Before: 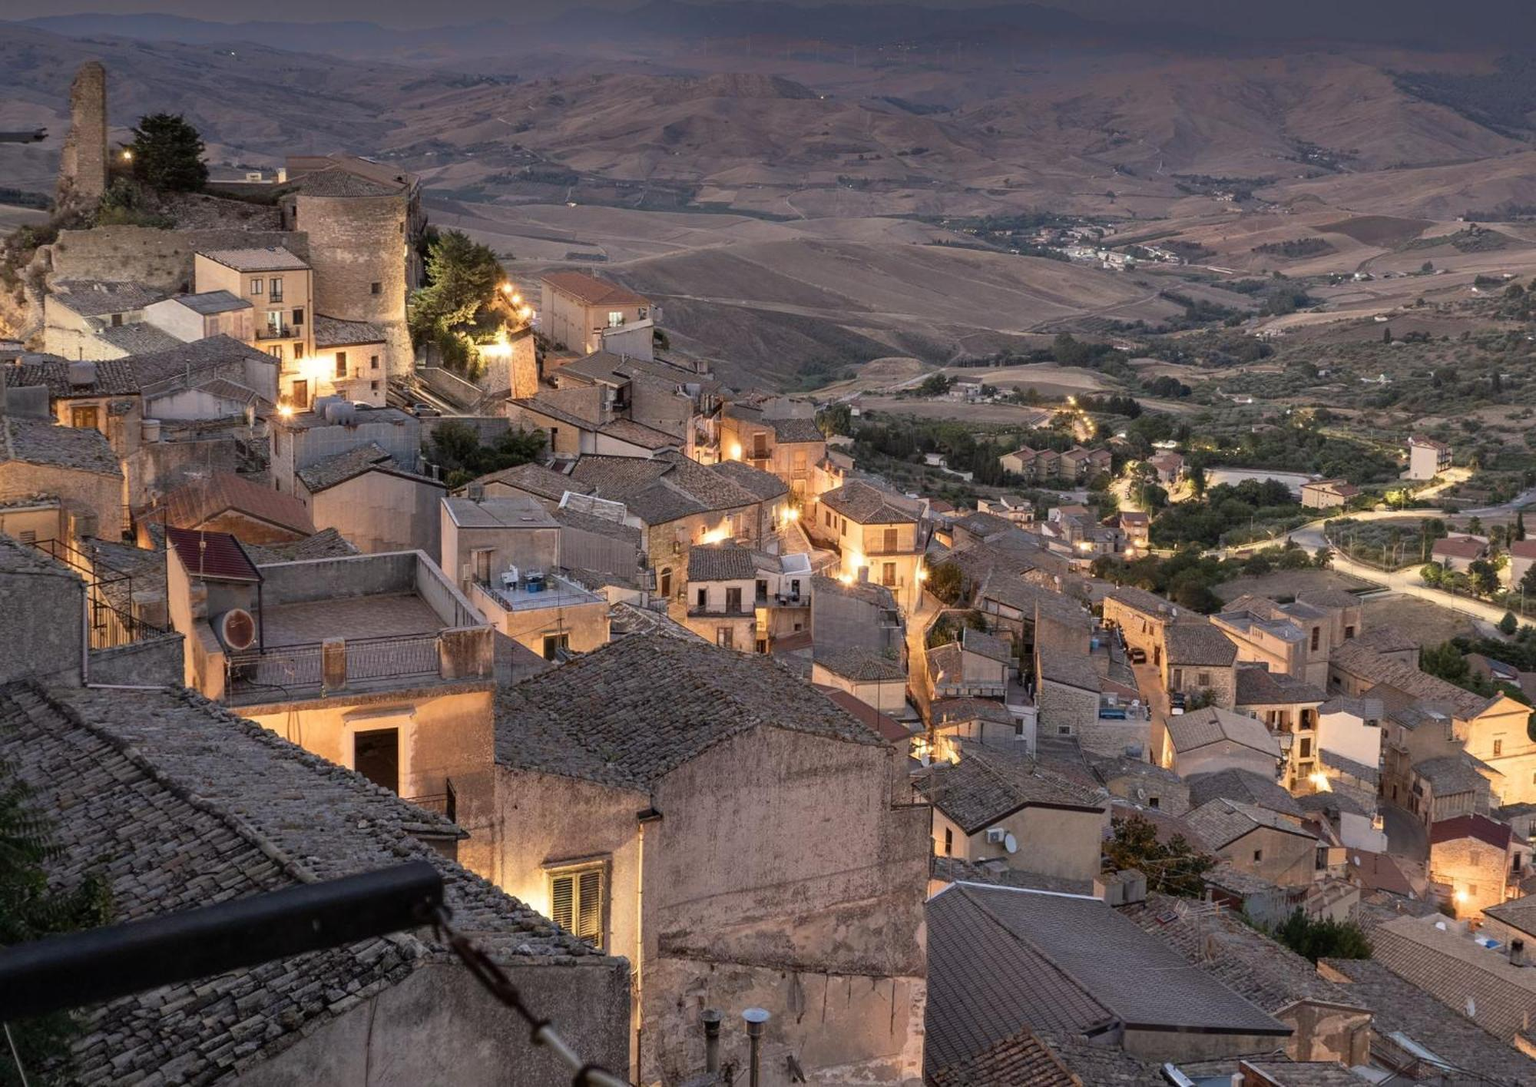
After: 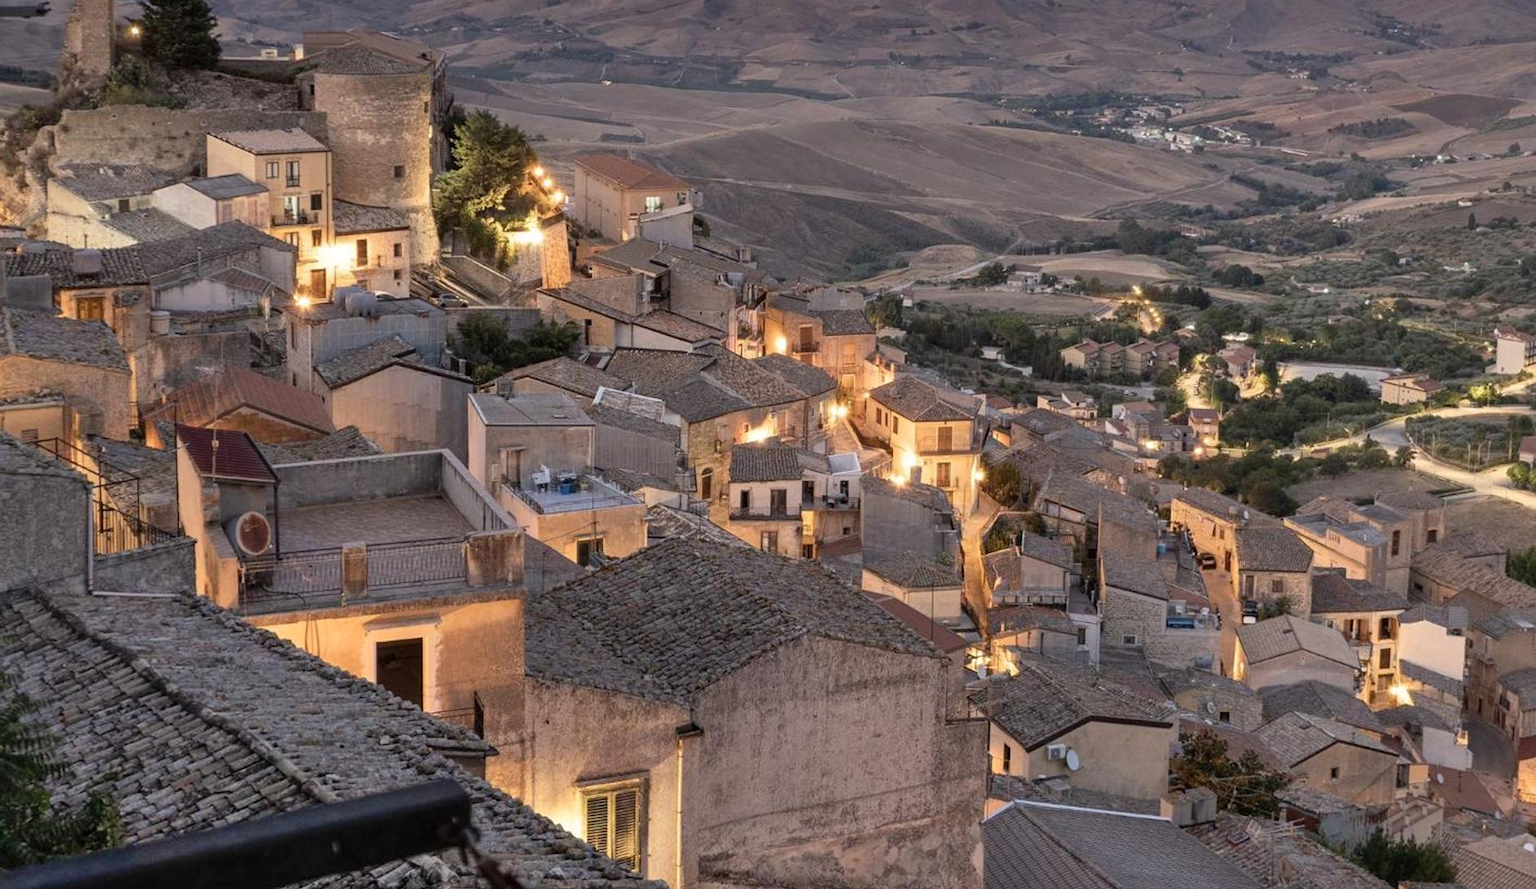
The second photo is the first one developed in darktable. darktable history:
crop and rotate: angle 0.03°, top 11.643%, right 5.651%, bottom 11.189%
shadows and highlights: soften with gaussian
